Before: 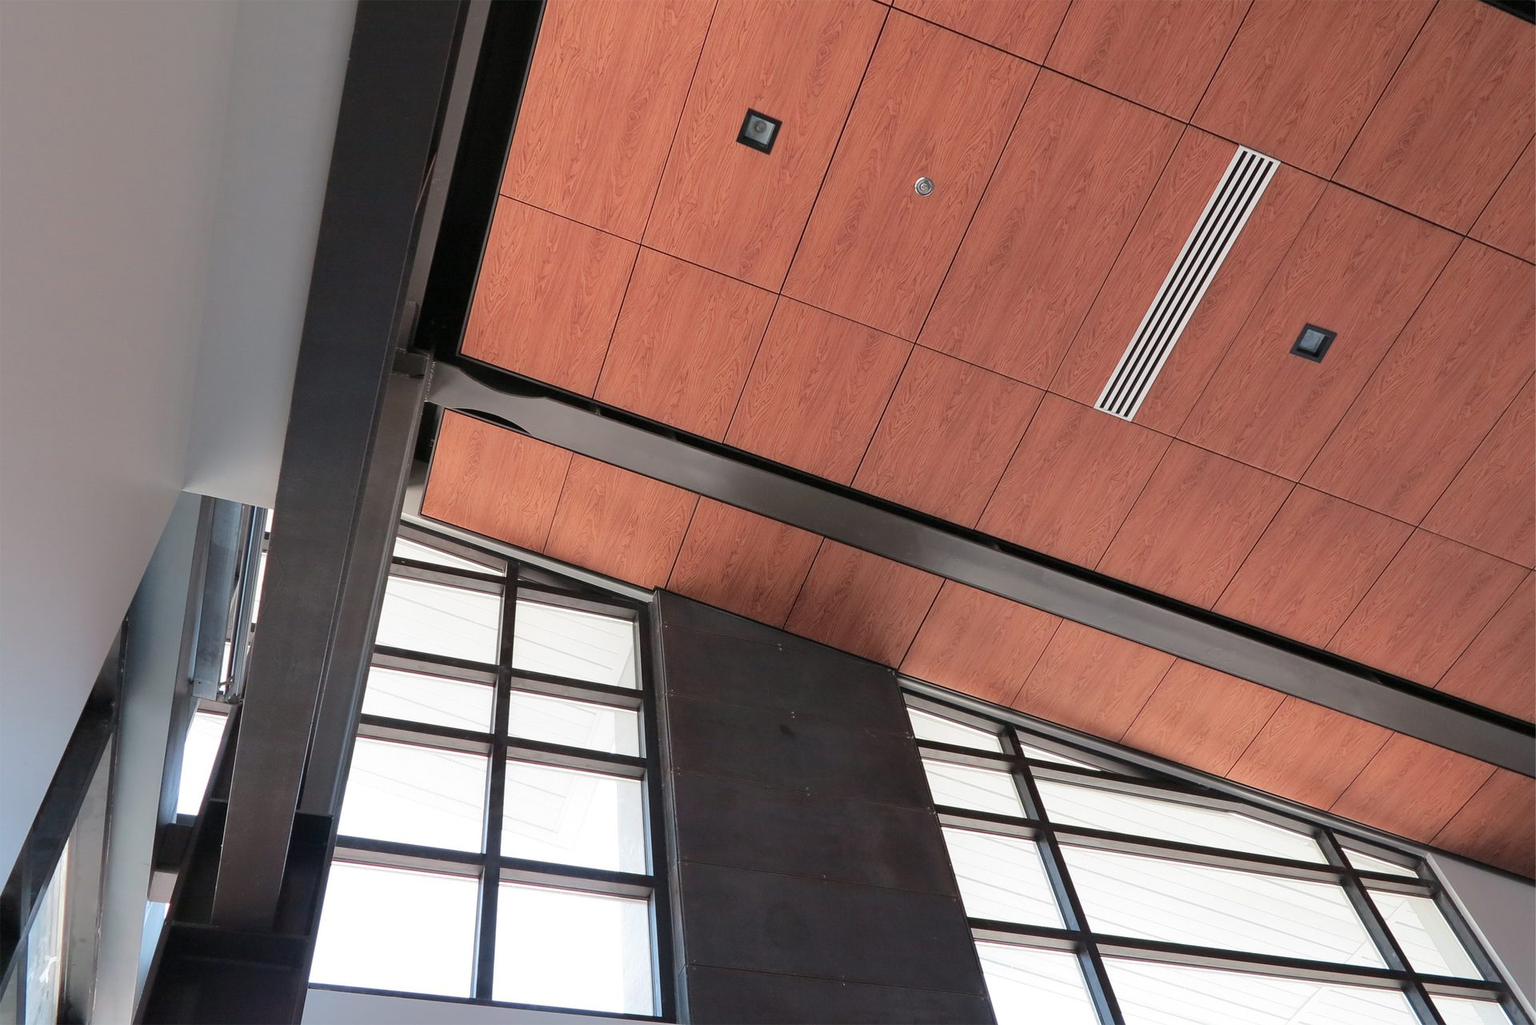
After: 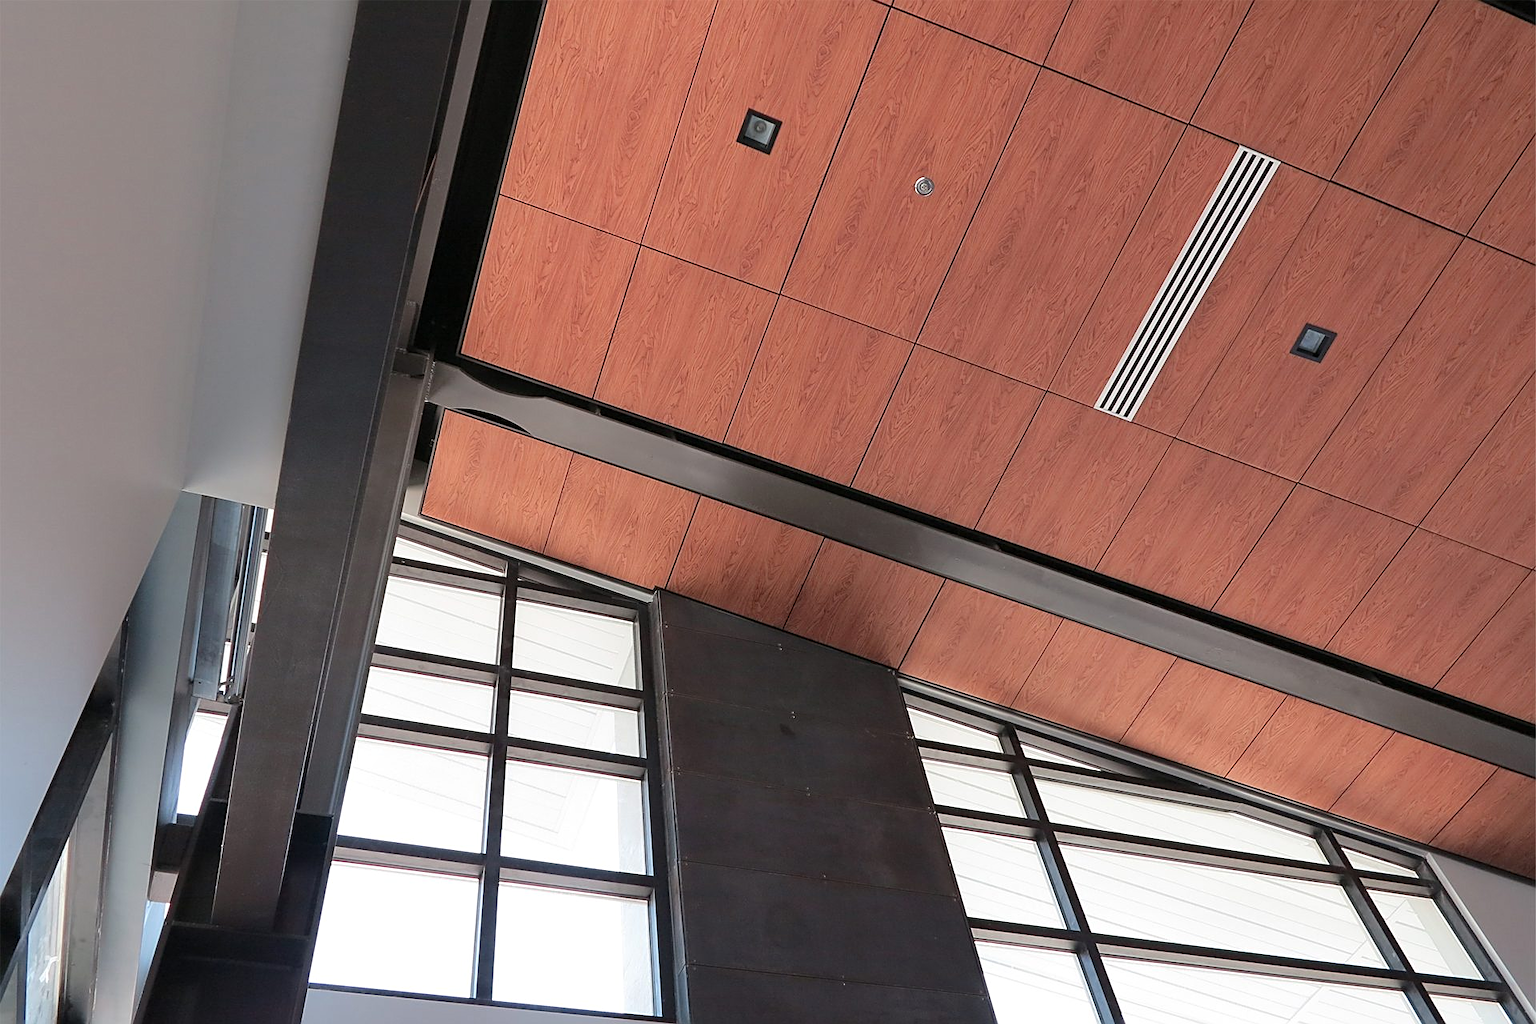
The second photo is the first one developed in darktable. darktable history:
tone equalizer: mask exposure compensation -0.495 EV
sharpen: on, module defaults
